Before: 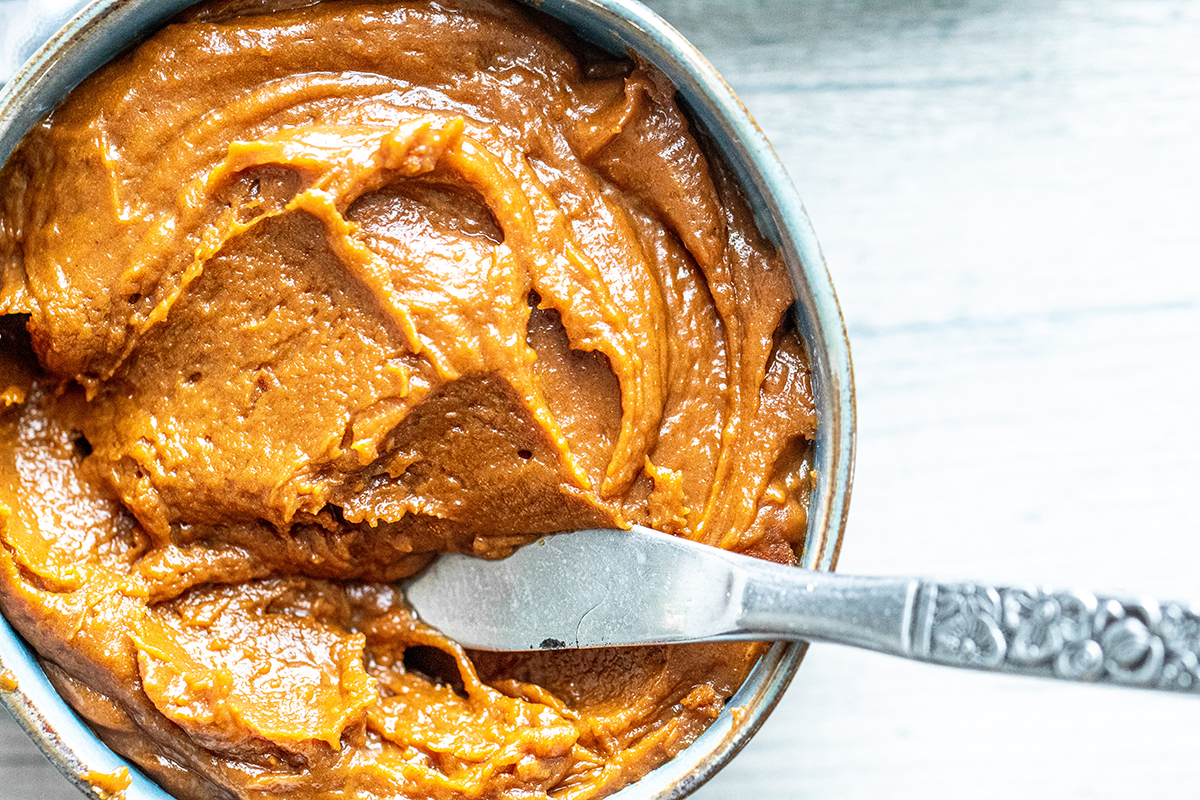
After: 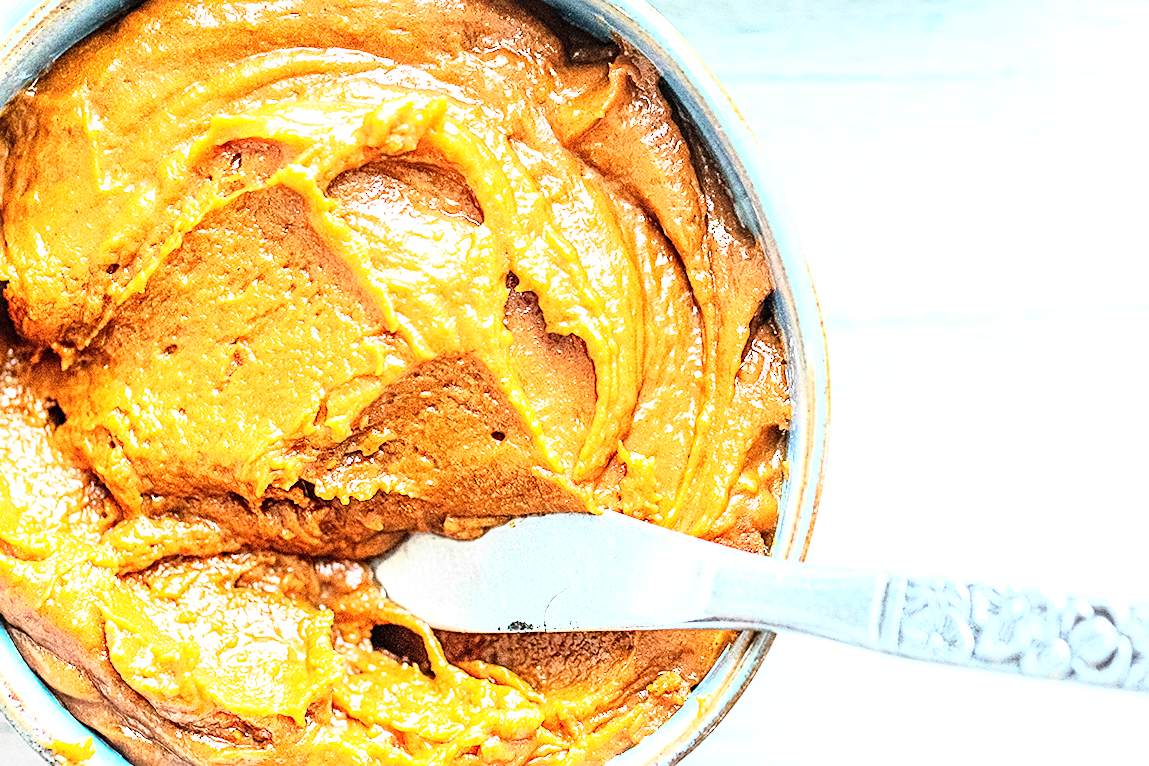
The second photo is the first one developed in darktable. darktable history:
crop and rotate: angle -1.69°
exposure: black level correction 0, exposure 0.7 EV, compensate exposure bias true, compensate highlight preservation false
grain: coarseness 0.09 ISO
sharpen: on, module defaults
base curve: curves: ch0 [(0, 0) (0.018, 0.026) (0.143, 0.37) (0.33, 0.731) (0.458, 0.853) (0.735, 0.965) (0.905, 0.986) (1, 1)]
